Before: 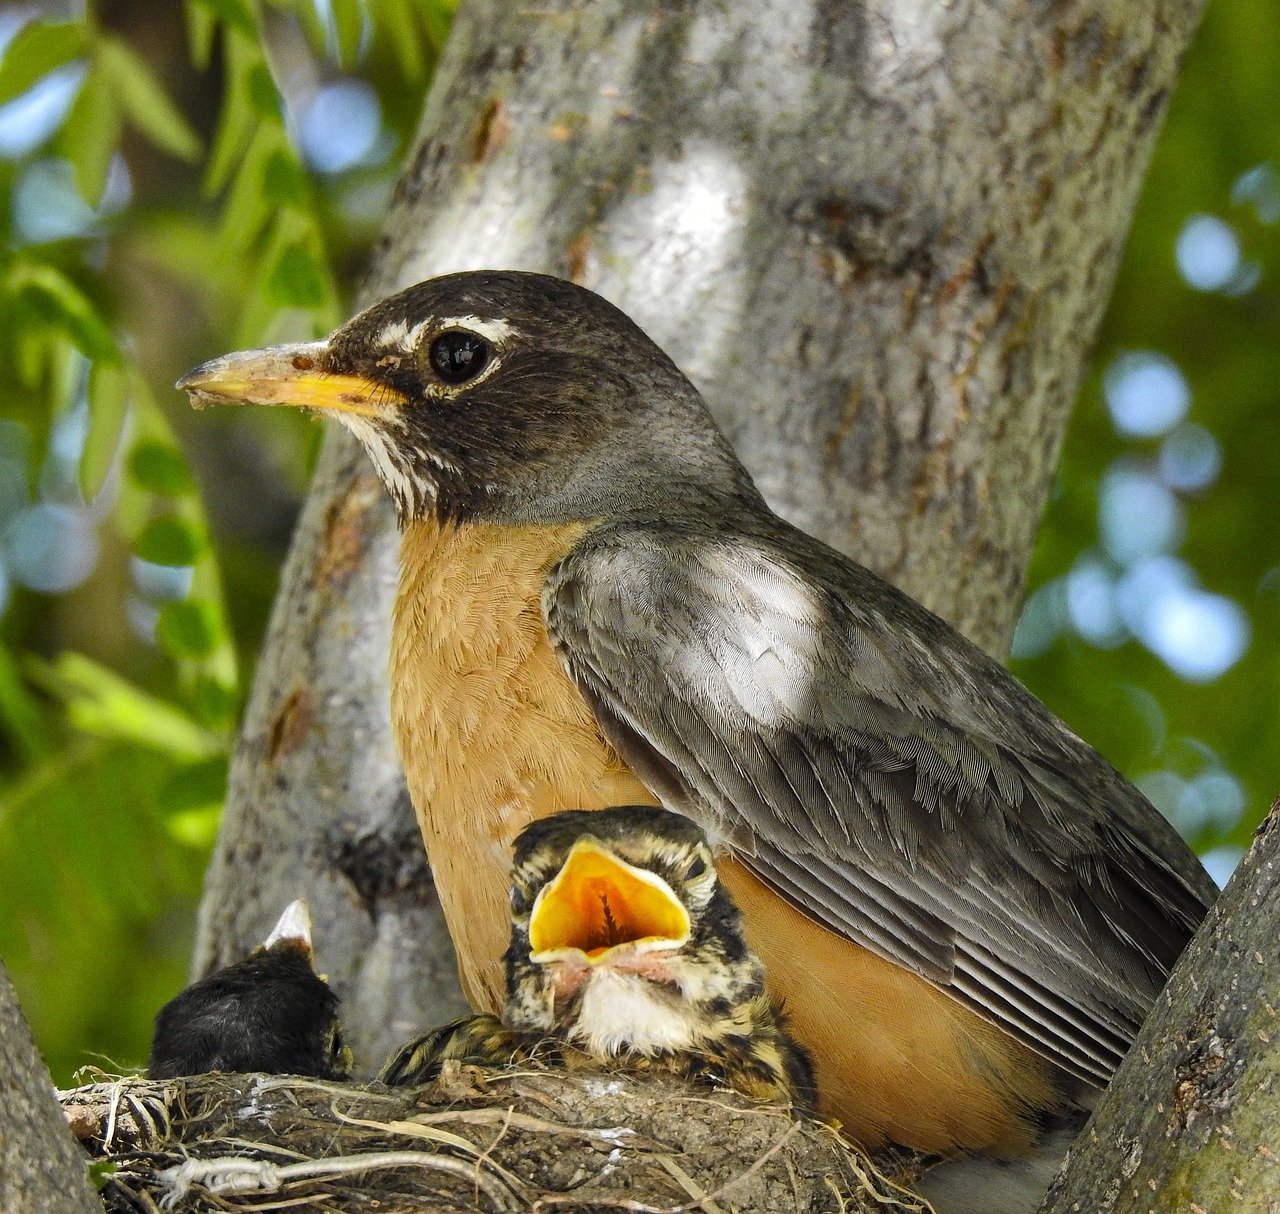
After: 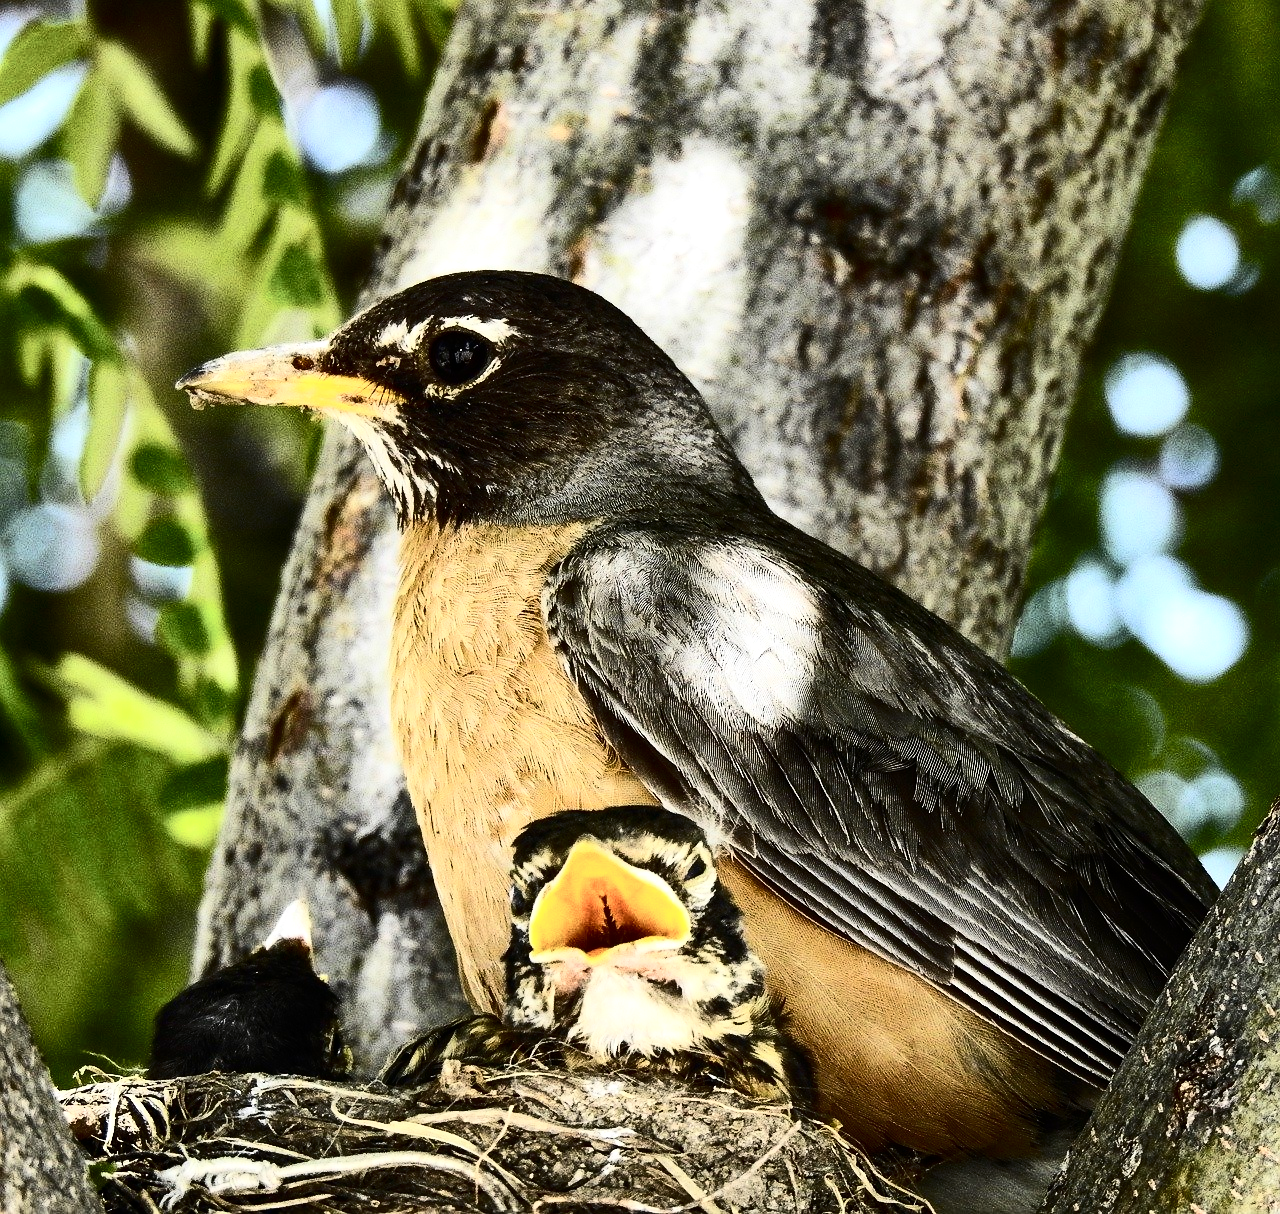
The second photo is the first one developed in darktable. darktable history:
tone equalizer: -8 EV -0.417 EV, -7 EV -0.389 EV, -6 EV -0.333 EV, -5 EV -0.222 EV, -3 EV 0.222 EV, -2 EV 0.333 EV, -1 EV 0.389 EV, +0 EV 0.417 EV, edges refinement/feathering 500, mask exposure compensation -1.57 EV, preserve details no
contrast brightness saturation: contrast 0.5, saturation -0.1
